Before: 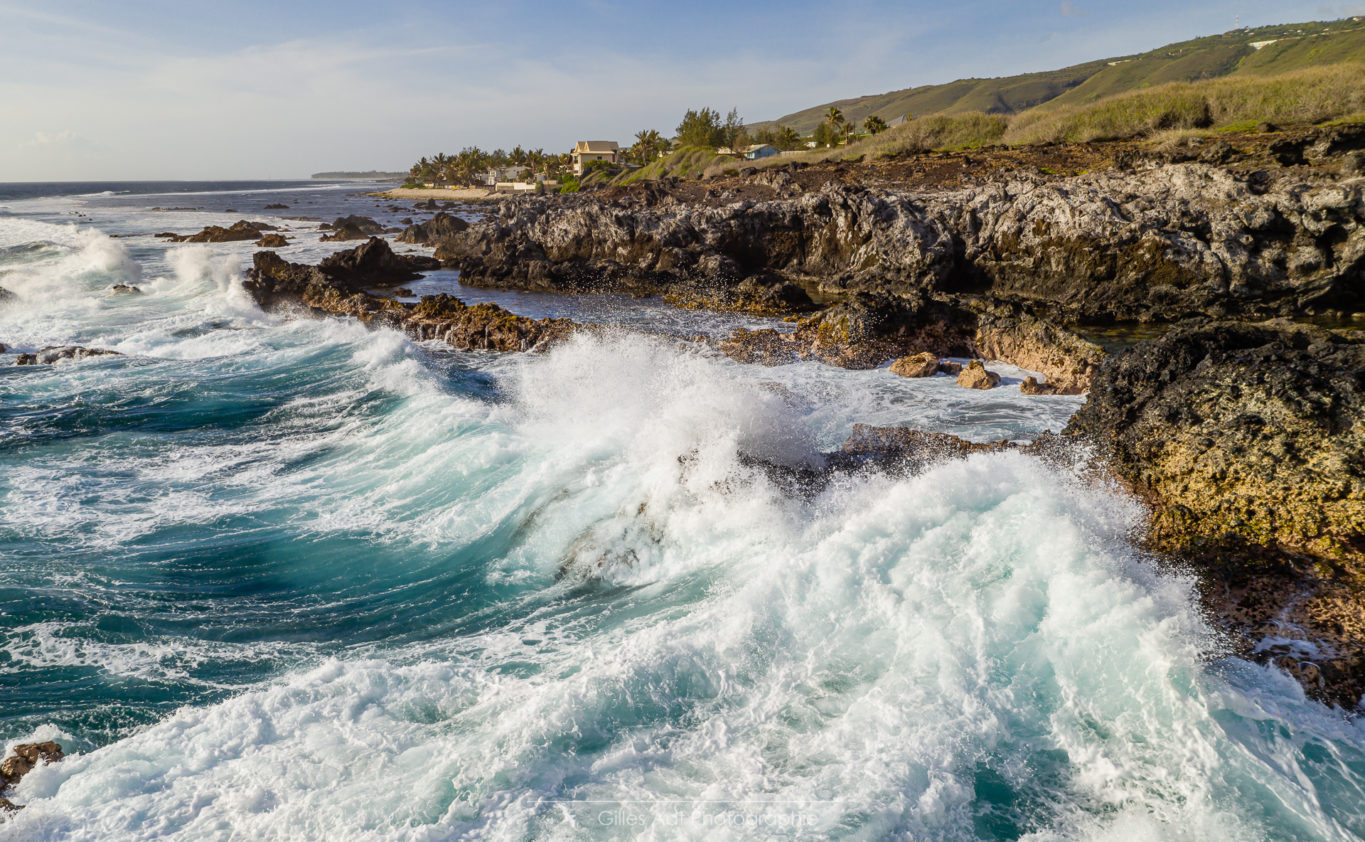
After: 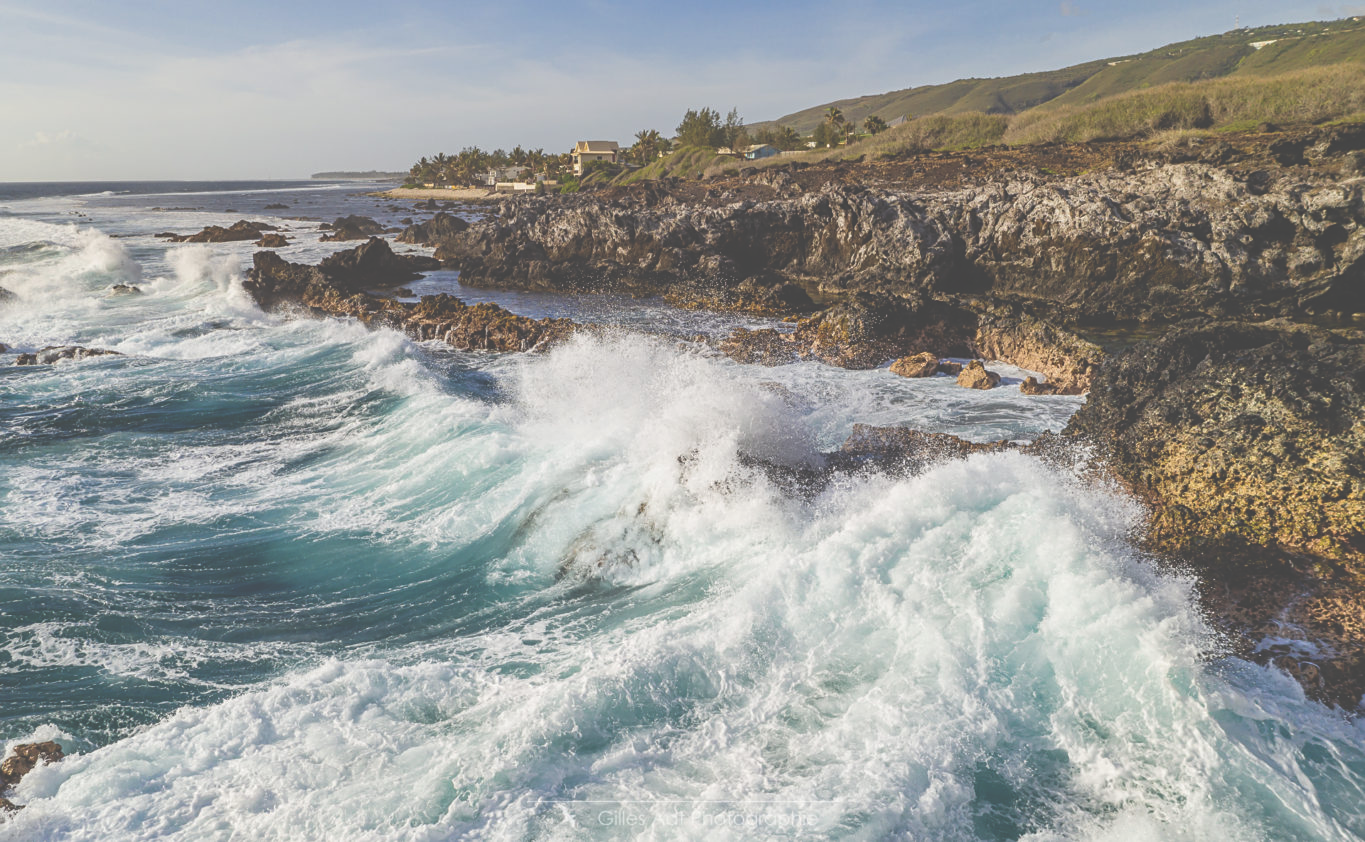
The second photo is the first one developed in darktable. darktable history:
sharpen: amount 0.204
exposure: black level correction -0.063, exposure -0.049 EV, compensate highlight preservation false
